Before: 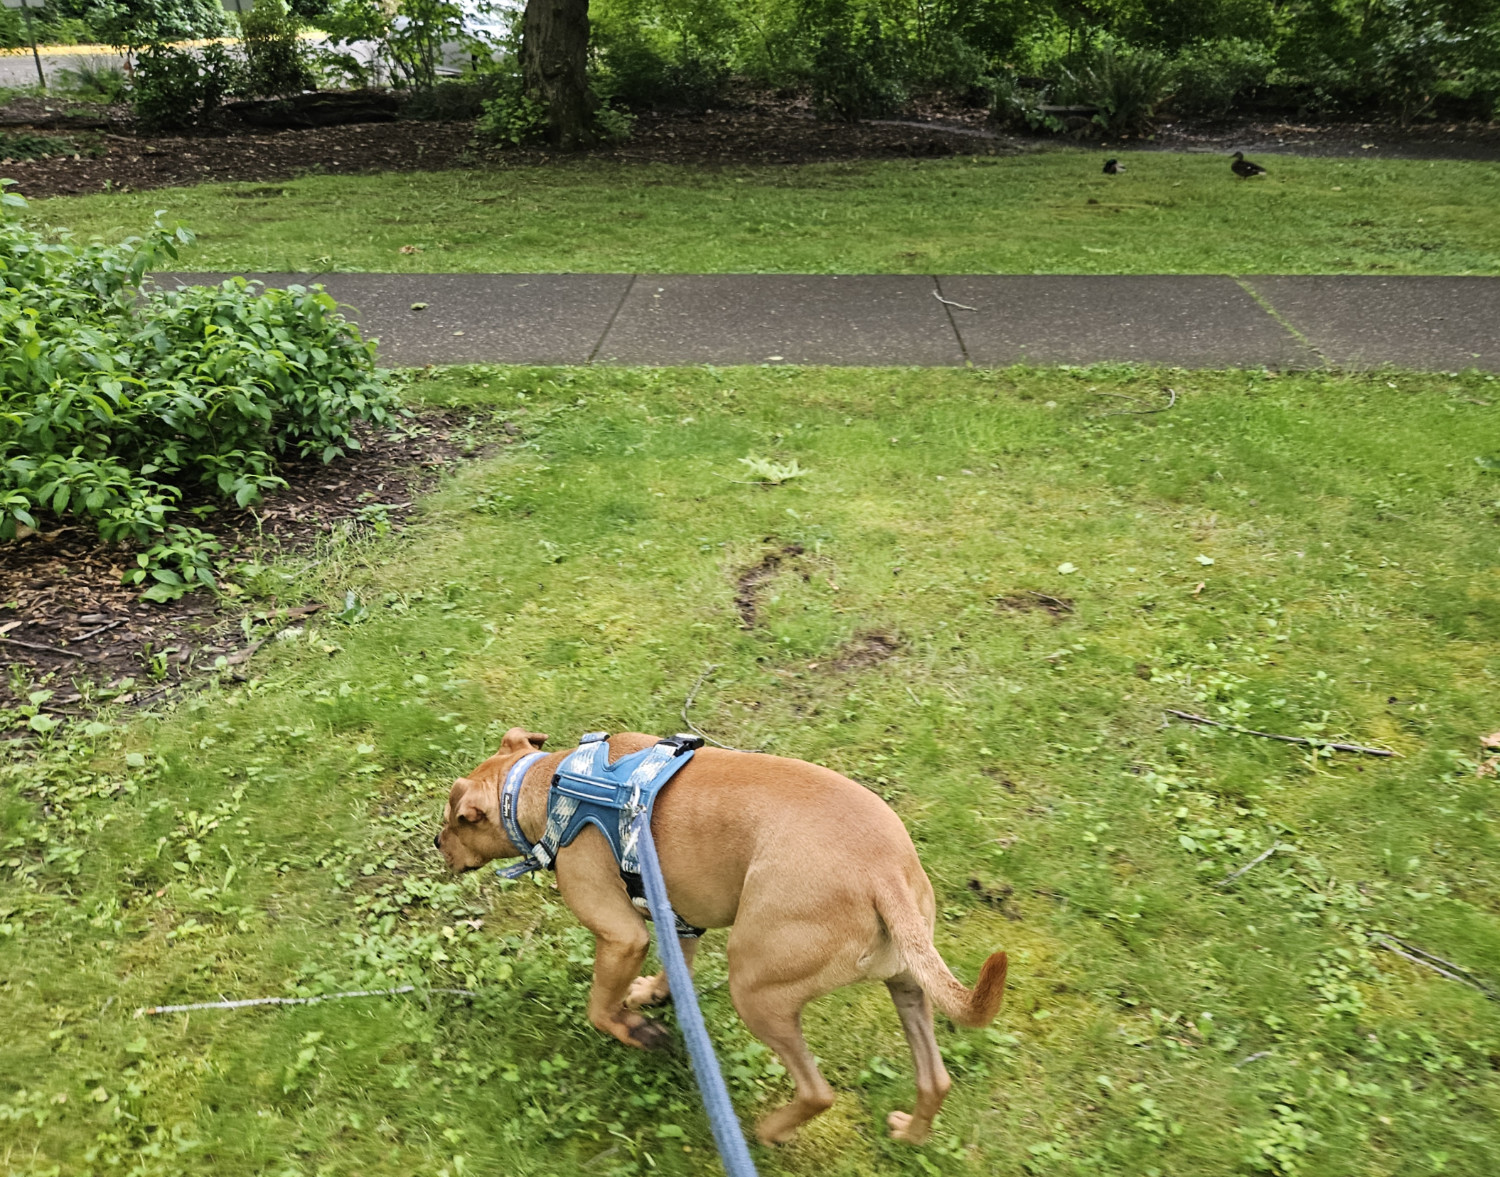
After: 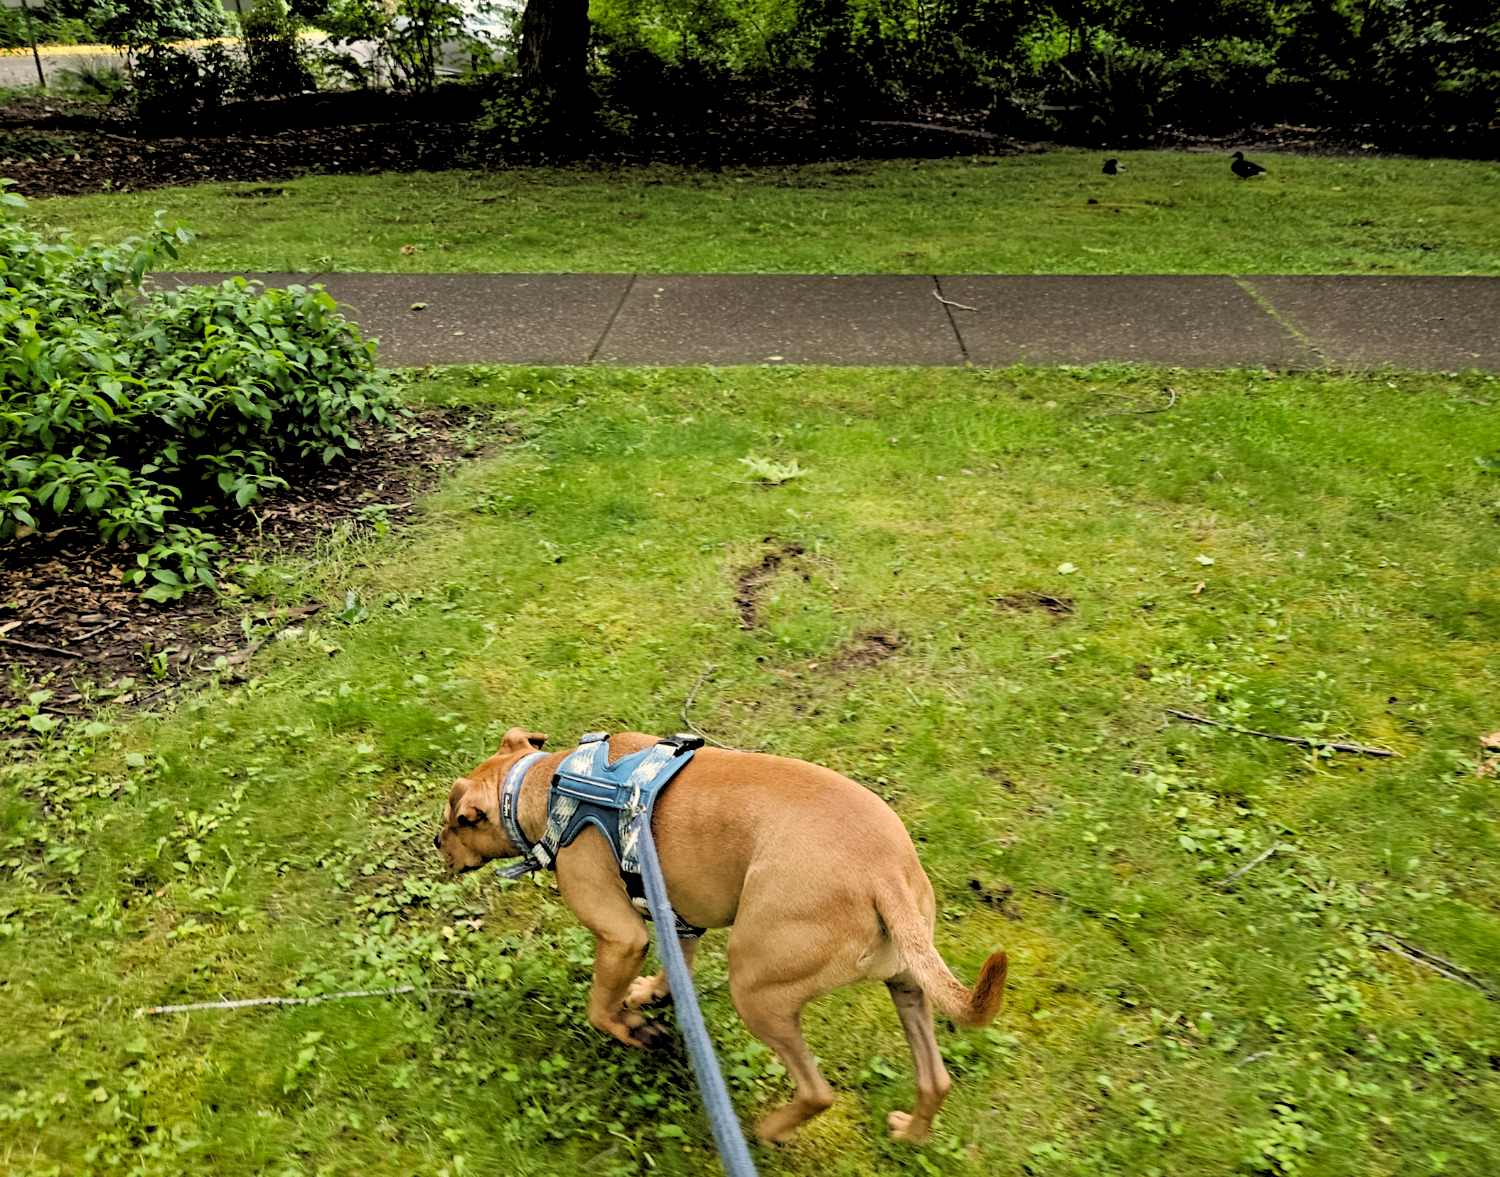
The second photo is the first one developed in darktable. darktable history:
color balance: lift [1.005, 1.002, 0.998, 0.998], gamma [1, 1.021, 1.02, 0.979], gain [0.923, 1.066, 1.056, 0.934]
rgb levels: levels [[0.034, 0.472, 0.904], [0, 0.5, 1], [0, 0.5, 1]]
exposure: exposure -0.048 EV, compensate highlight preservation false
